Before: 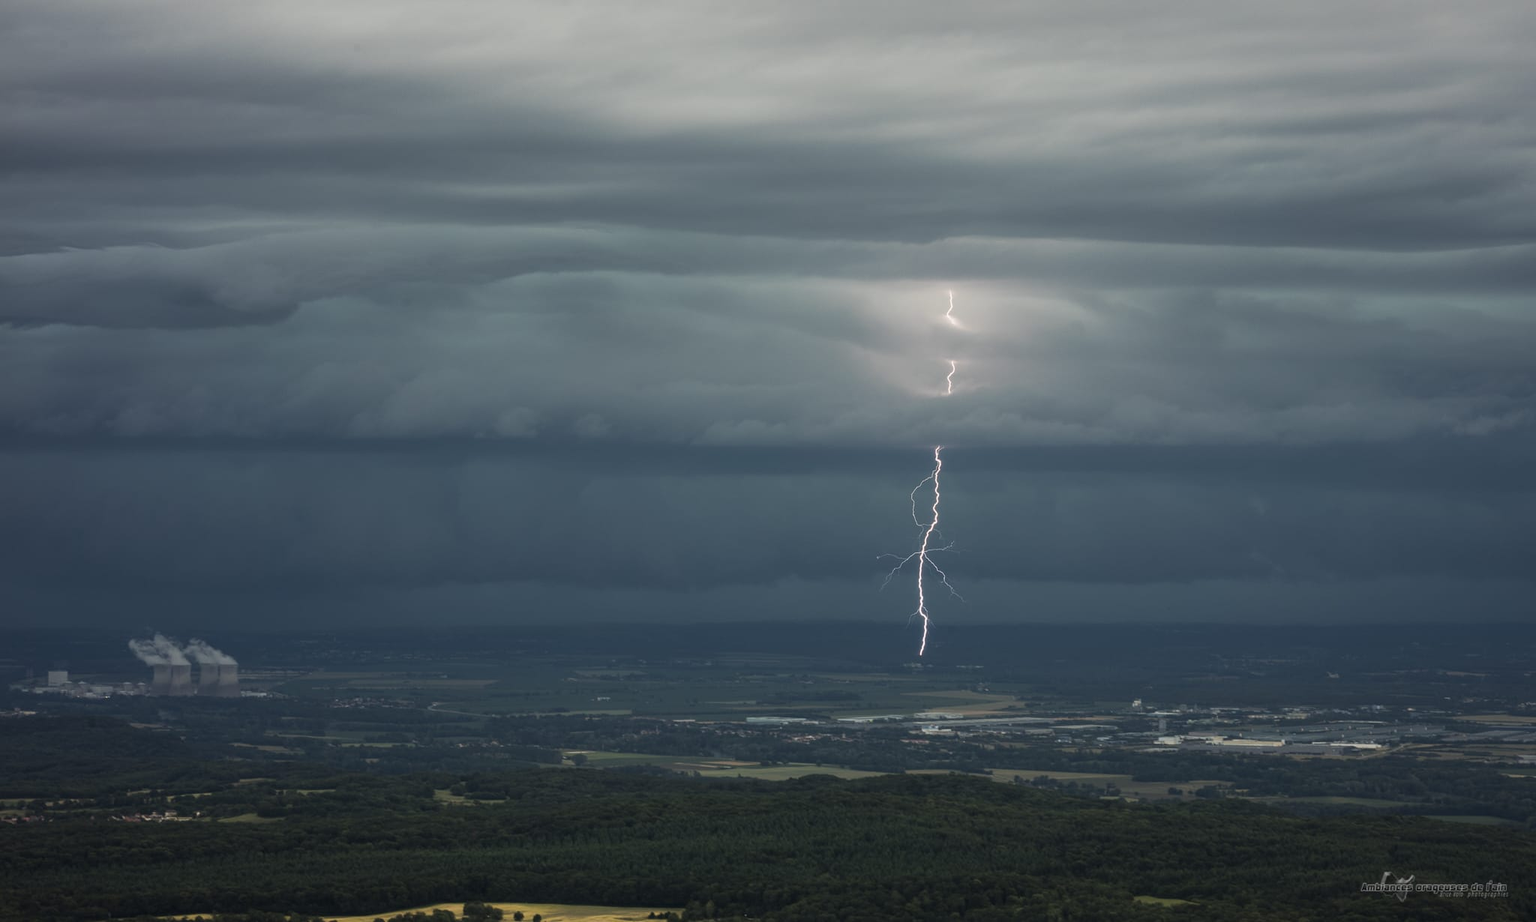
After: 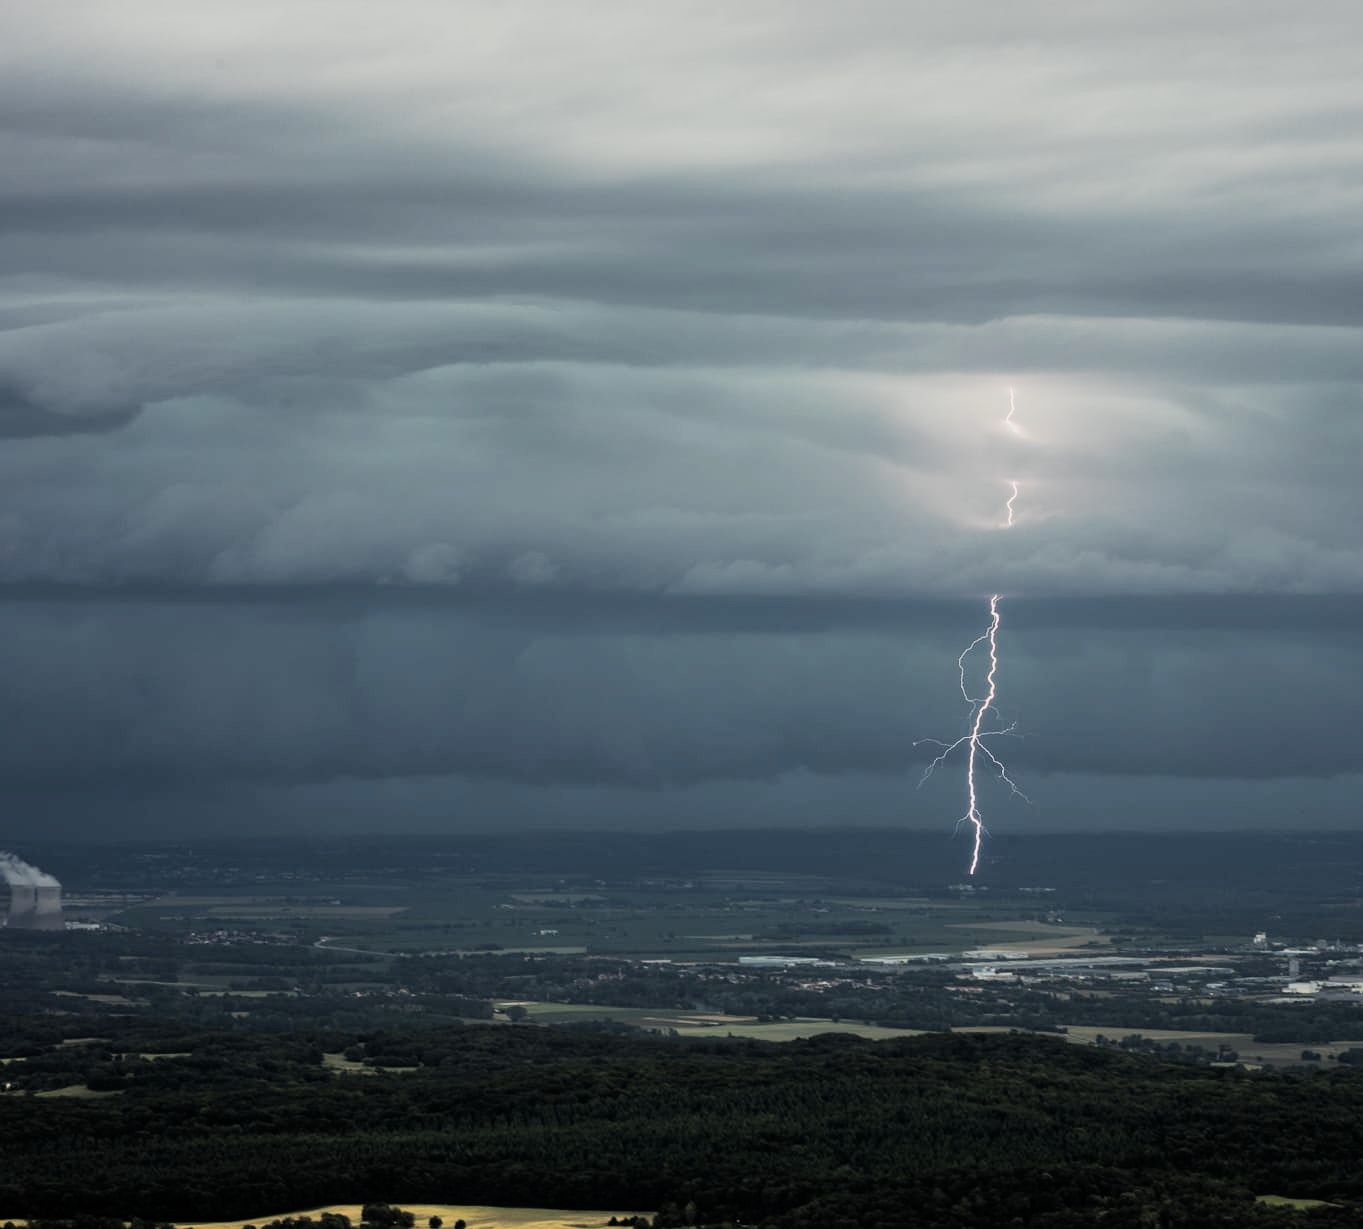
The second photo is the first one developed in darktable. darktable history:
filmic rgb: black relative exposure -5.08 EV, white relative exposure 3.99 EV, hardness 2.89, contrast 1.298
crop and rotate: left 12.525%, right 20.911%
exposure: exposure 0.497 EV, compensate exposure bias true, compensate highlight preservation false
